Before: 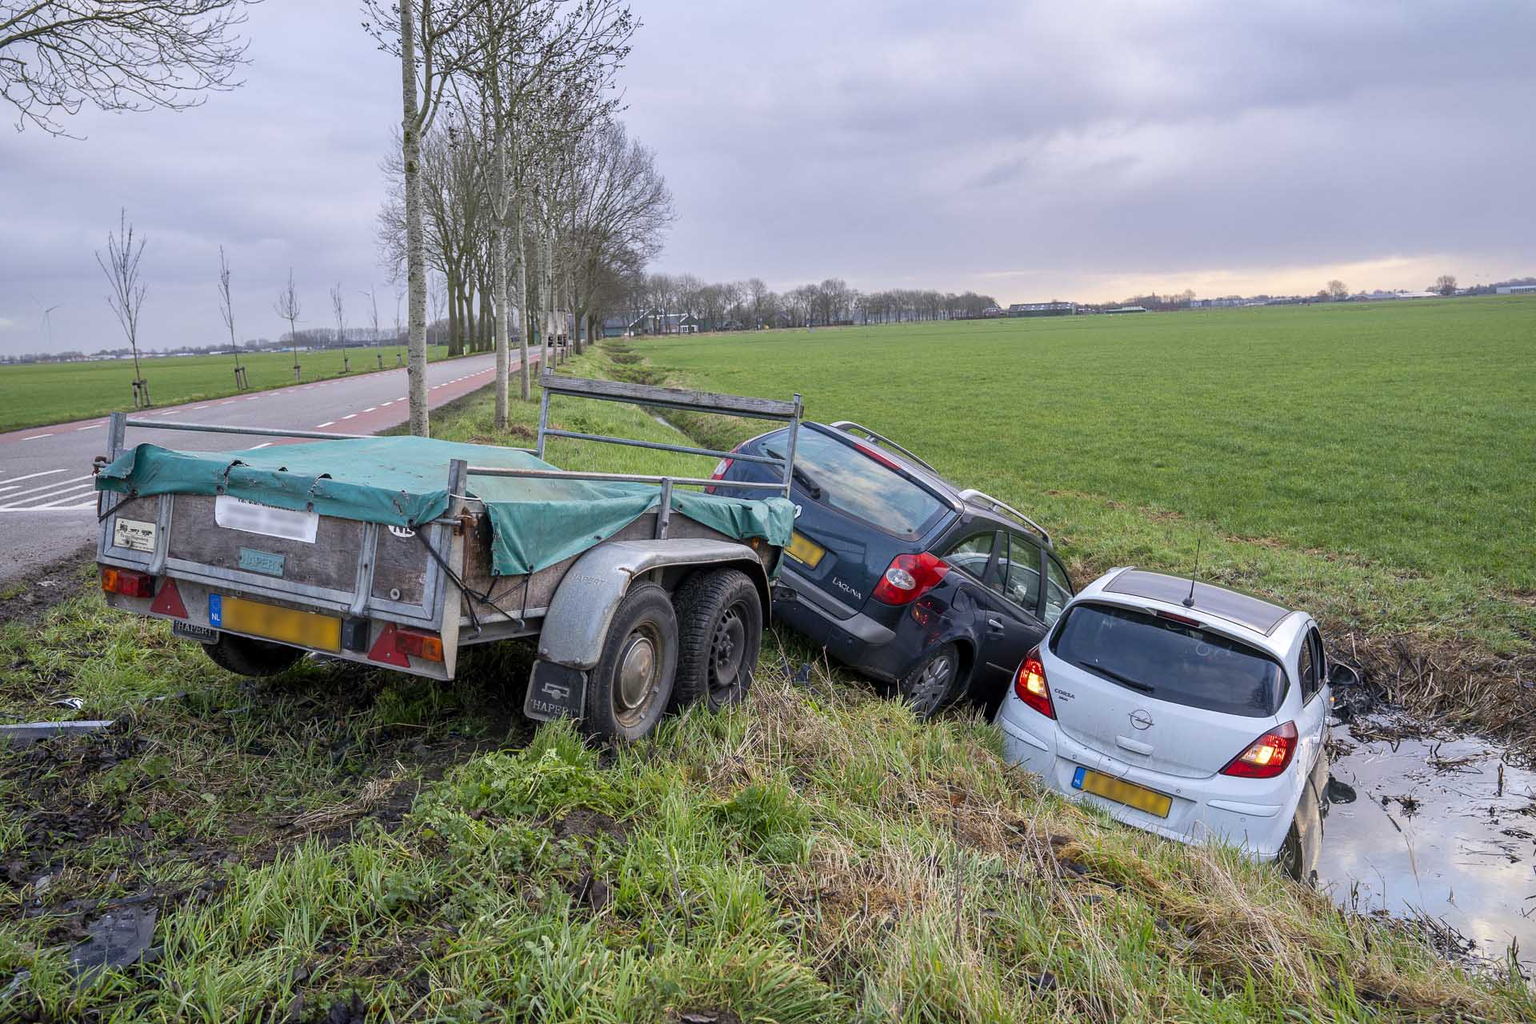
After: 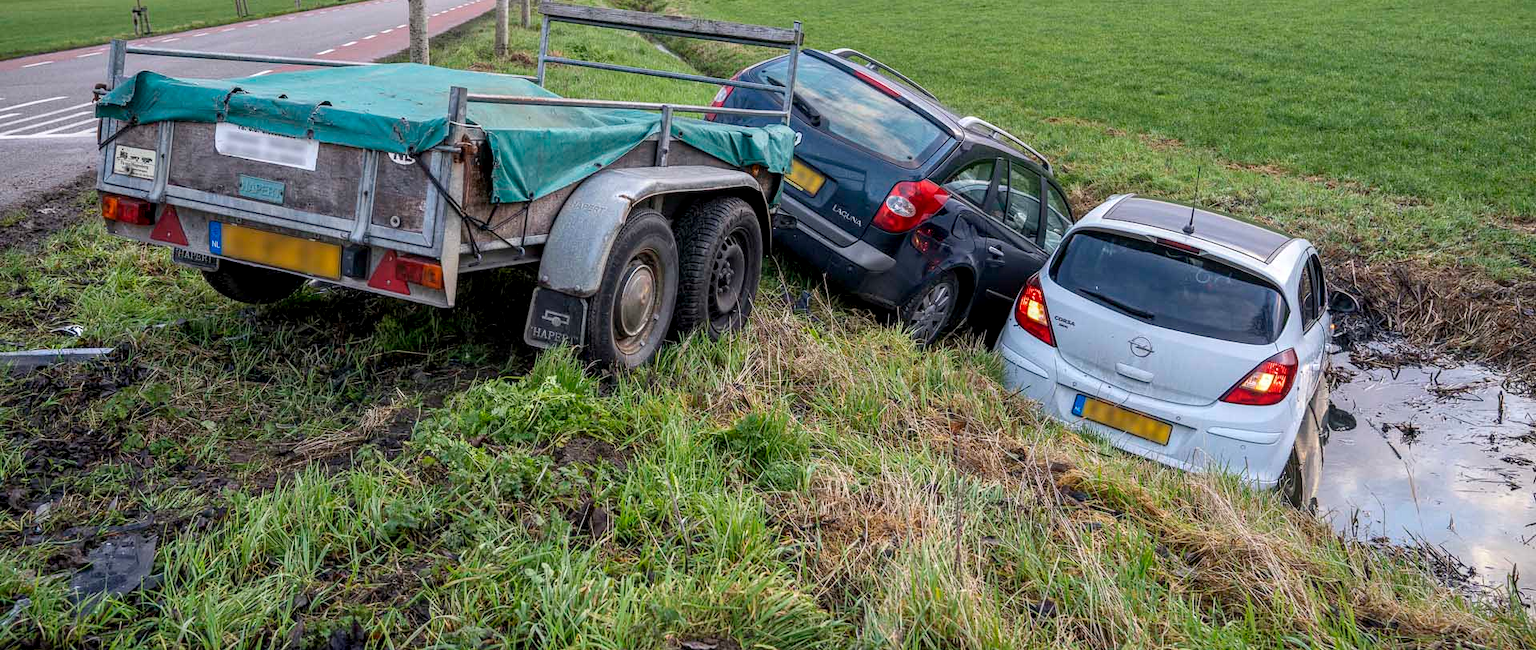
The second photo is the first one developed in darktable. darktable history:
local contrast: on, module defaults
crop and rotate: top 36.435%
